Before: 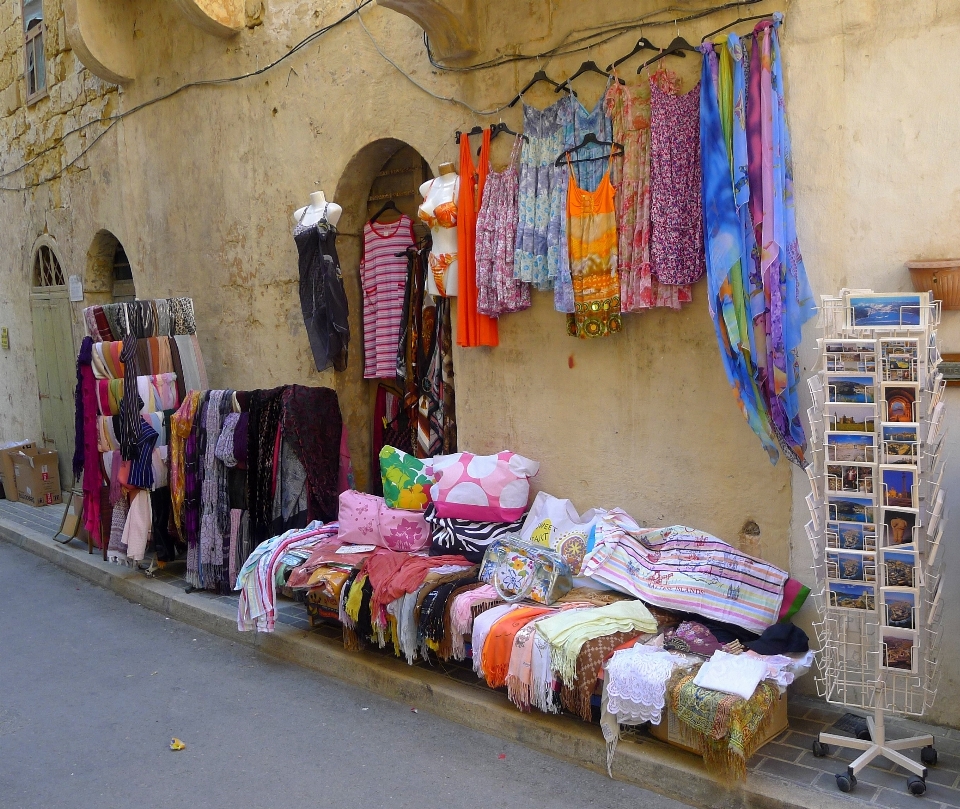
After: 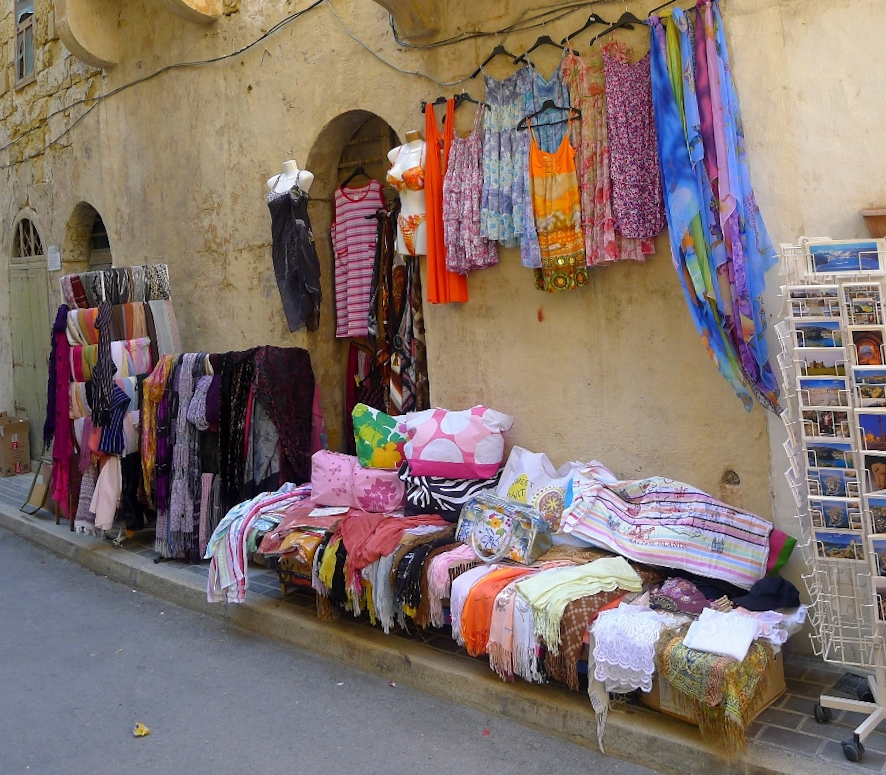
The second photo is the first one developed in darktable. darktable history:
crop and rotate: left 0.126%
rotate and perspective: rotation -1.68°, lens shift (vertical) -0.146, crop left 0.049, crop right 0.912, crop top 0.032, crop bottom 0.96
